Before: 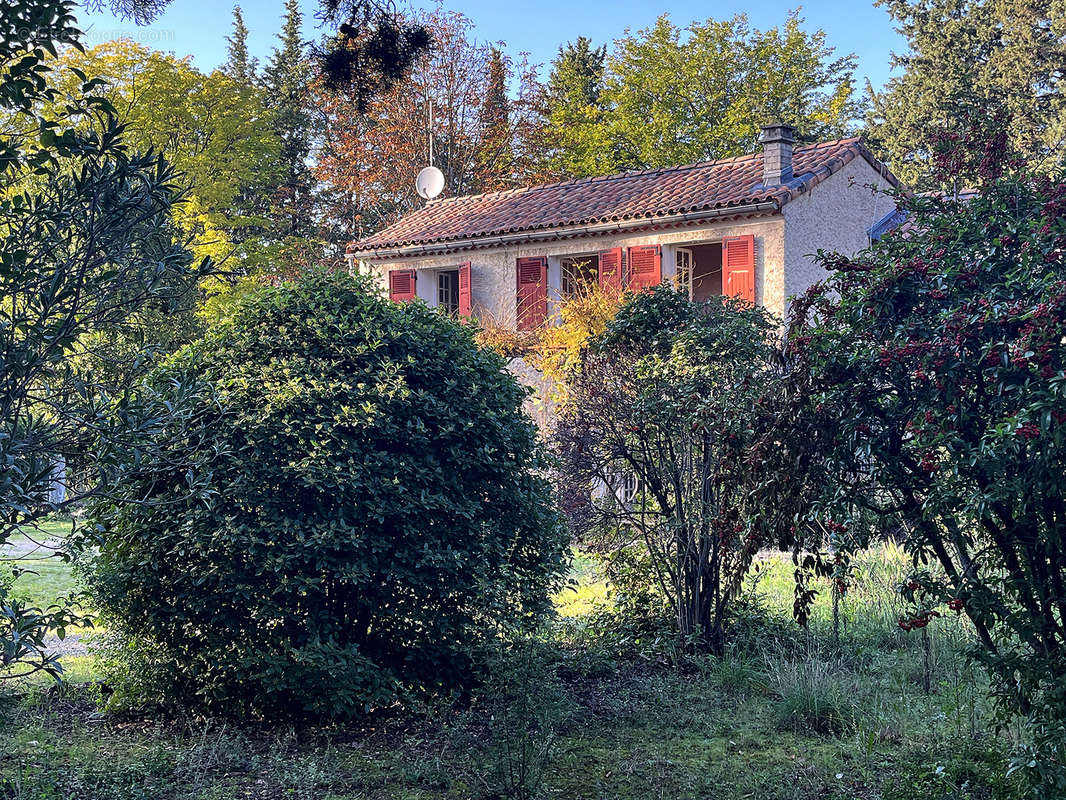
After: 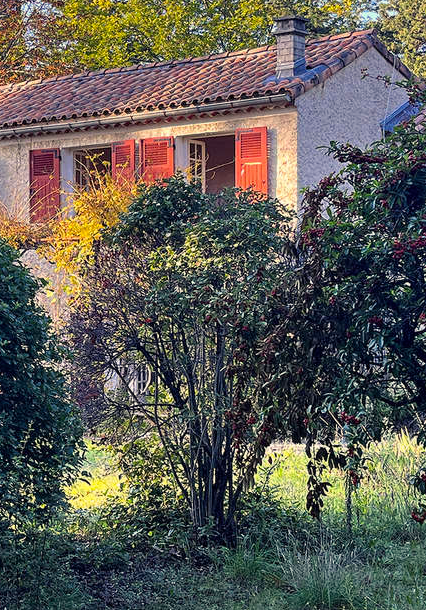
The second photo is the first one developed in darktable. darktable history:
crop: left 45.769%, top 13.557%, right 14.22%, bottom 10.07%
color balance rgb: highlights gain › chroma 3.055%, highlights gain › hue 78.82°, linear chroma grading › global chroma 0.853%, perceptual saturation grading › global saturation 14.886%
